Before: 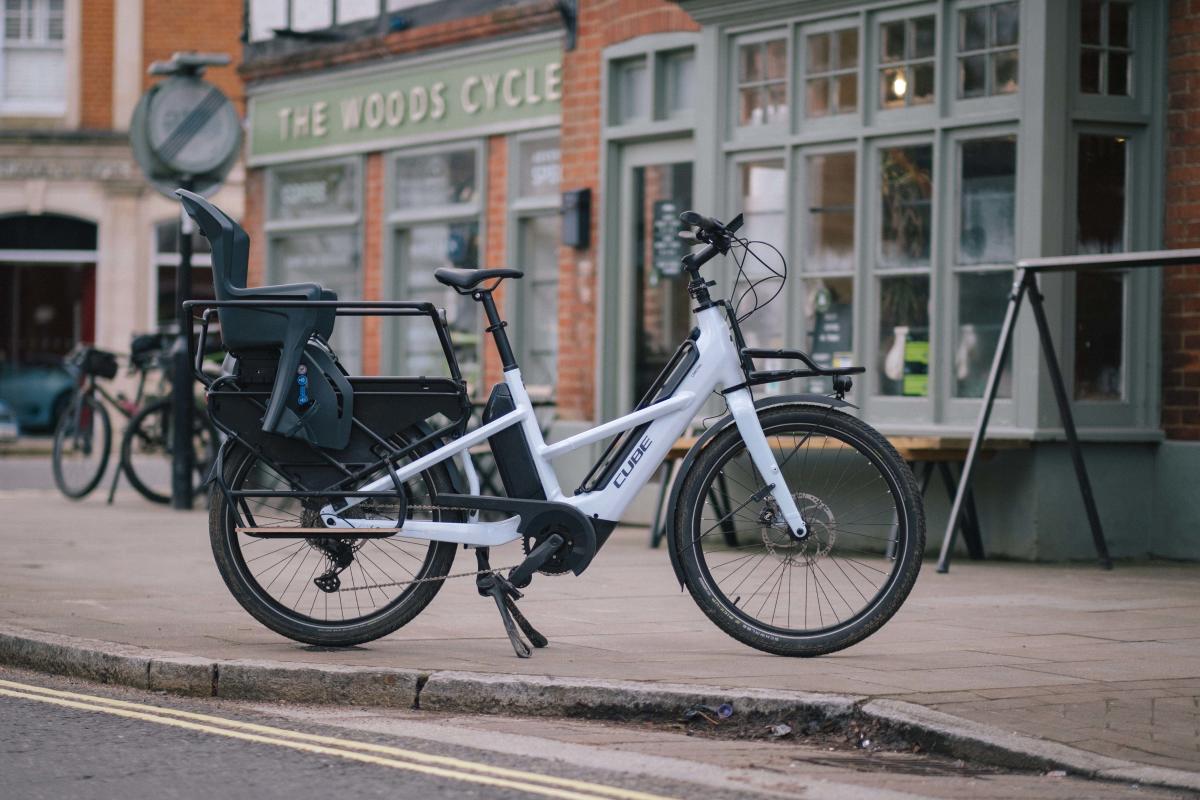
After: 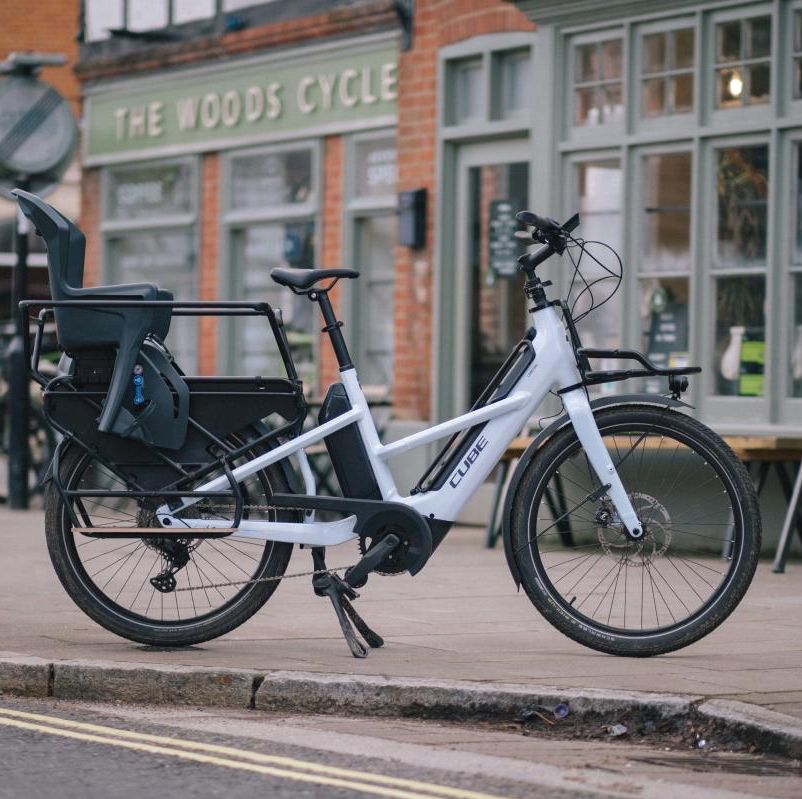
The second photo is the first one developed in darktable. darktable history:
shadows and highlights: shadows 37.73, highlights -28.02, highlights color adjustment 42.88%, soften with gaussian
crop and rotate: left 13.672%, right 19.431%
